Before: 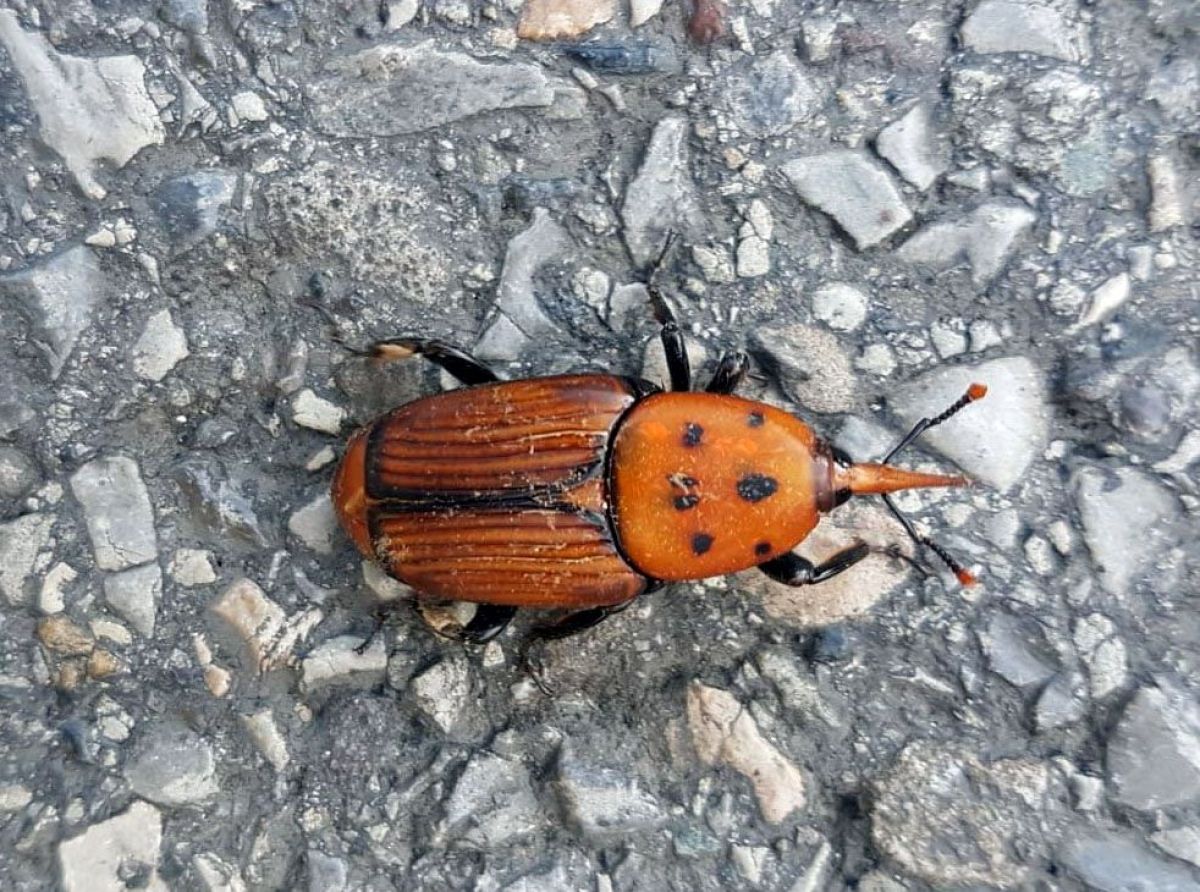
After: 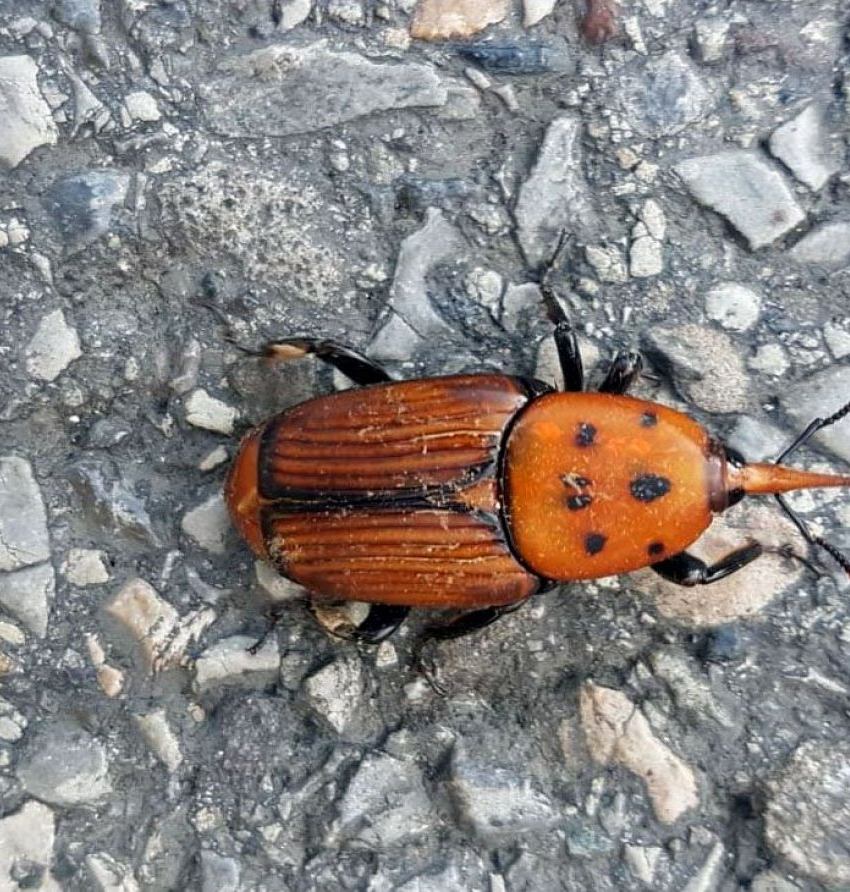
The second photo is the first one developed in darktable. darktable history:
crop and rotate: left 8.965%, right 20.122%
